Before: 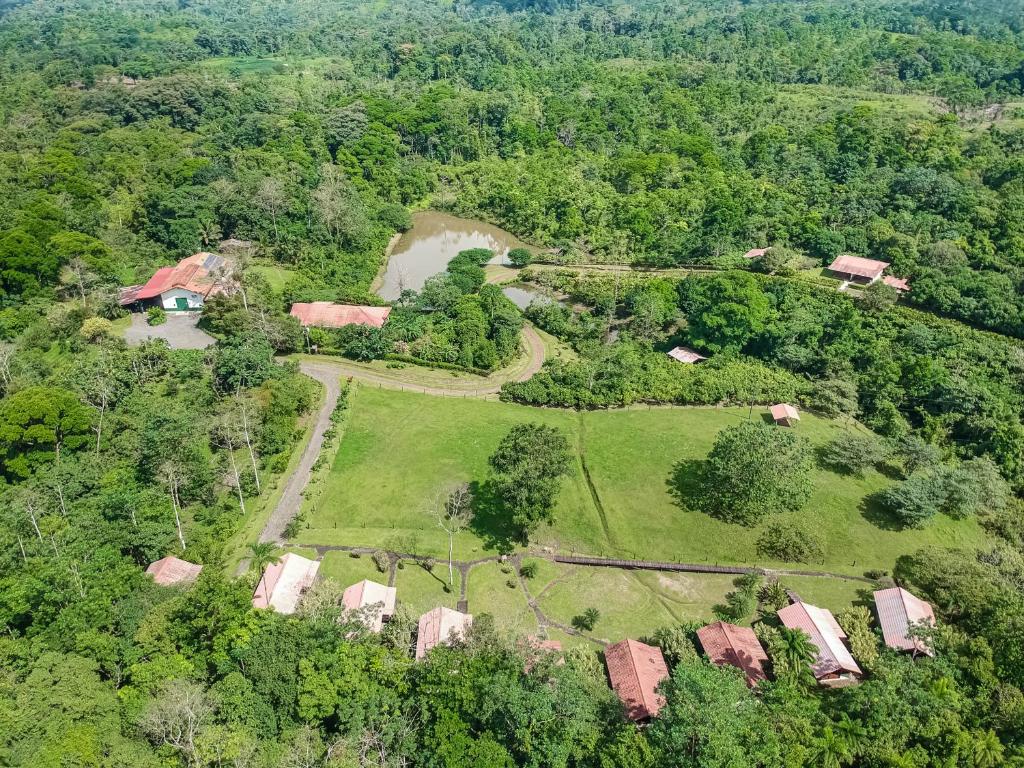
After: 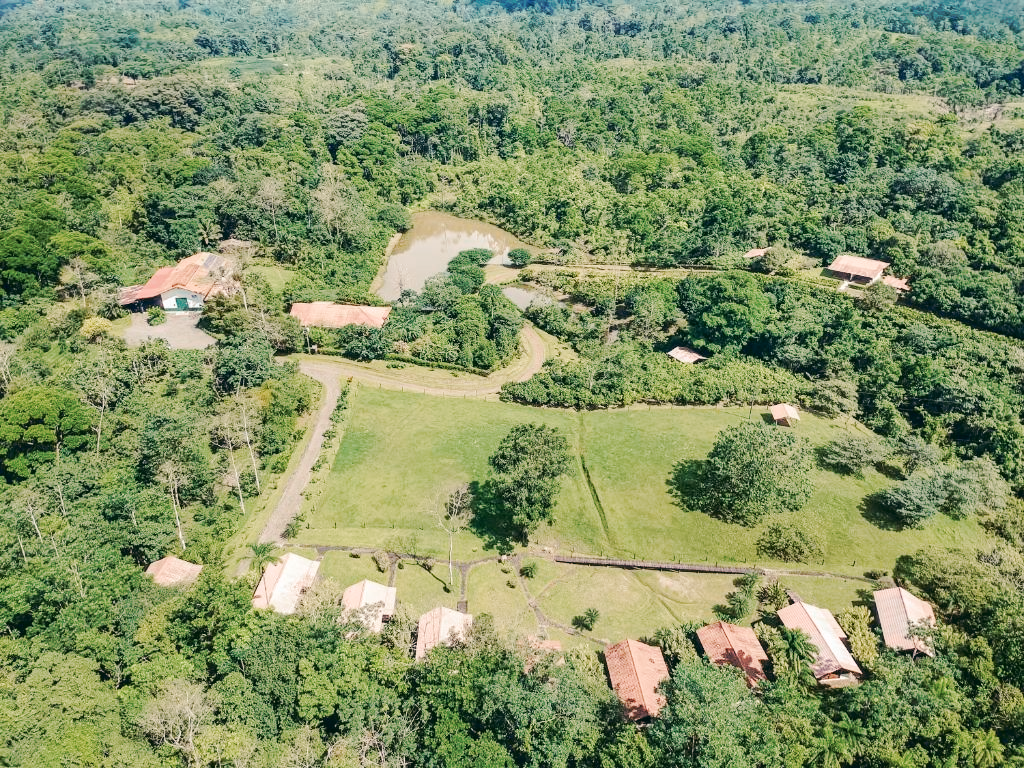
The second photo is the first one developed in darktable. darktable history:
tone curve: curves: ch0 [(0, 0) (0.003, 0.003) (0.011, 0.011) (0.025, 0.024) (0.044, 0.043) (0.069, 0.067) (0.1, 0.096) (0.136, 0.131) (0.177, 0.171) (0.224, 0.216) (0.277, 0.267) (0.335, 0.323) (0.399, 0.385) (0.468, 0.452) (0.543, 0.562) (0.623, 0.639) (0.709, 0.721) (0.801, 0.809) (0.898, 0.902) (1, 1)], preserve colors none
color look up table: target L [92.51, 88.86, 84.51, 86.82, 64.6, 68.72, 58.14, 68.06, 48.84, 45.17, 13.6, 6.159, 200, 100, 94.03, 82.48, 84.22, 80.24, 75.91, 67.38, 64.42, 62.35, 46.29, 39.95, 33.91, 27.09, 6.286, 82.55, 70.42, 91.79, 85.79, 83.87, 70.52, 74.73, 67.65, 44.81, 63.12, 53.01, 28.67, 32.42, 20.04, 30.23, 6.868, 72.61, 71, 71.01, 45.36, 45.48, 35.98], target a [-9.29, -23.23, -22.82, -2.752, -42.78, -14.2, -31.72, -1.595, -28.75, -20.36, -17.97, -9.876, 0, 0, 1.584, 16.63, 20.15, 17.83, 32.33, 52.11, 7.579, 26.66, 71.4, 21.84, 57.74, 46.01, 3.363, 5.279, 7.921, 11.26, 20.32, 28.17, 24.32, 27.63, 54.82, 41.87, 50.4, 28.46, 3.343, 55.09, 25.96, 59.42, 15.44, -39.61, -25.01, -33.65, 10.46, -25.7, 0.777], target b [27.37, 5.792, 16.25, 67.01, 27.2, 9.919, 31.68, 68.62, 8.16, 17.16, 7.89, 4.427, 0, 0, 19.1, 32.96, 12.28, 77.93, 30.34, 25.3, 14.89, 54.17, 61.55, 41.85, 18.26, 38.59, 5.35, 2.483, -31.17, 1.543, -3.509, -8.893, 3.09, -2.13, -0.314, -55.27, -19.4, -12.51, -3.449, -11.3, -58.38, -60.14, -34.57, -5.149, -24.24, -26.54, -65.67, -13.87, -46.54], num patches 49
